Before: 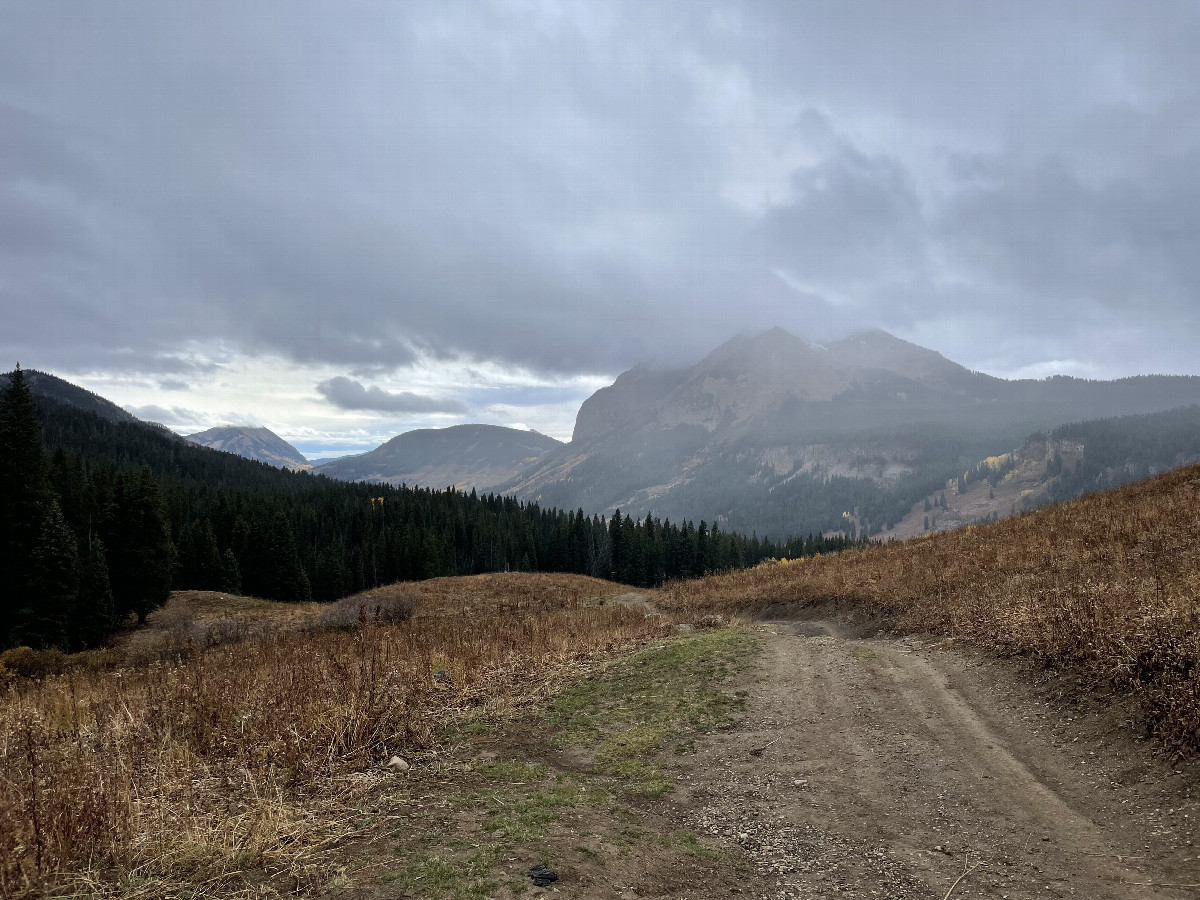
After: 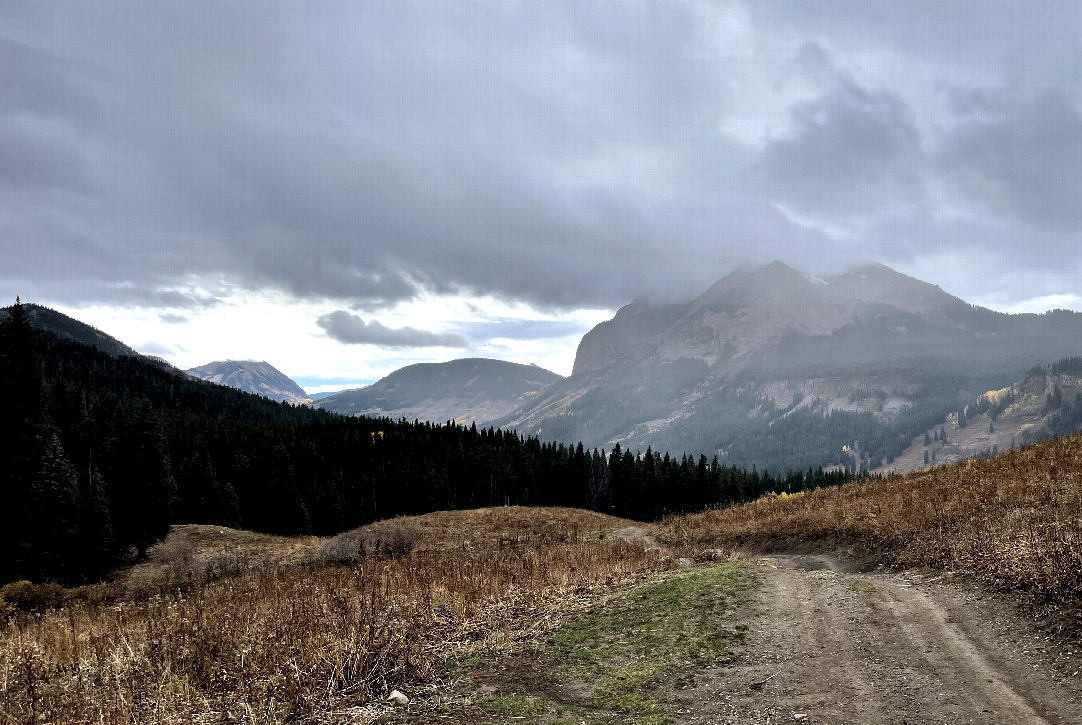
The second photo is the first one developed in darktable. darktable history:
crop: top 7.419%, right 9.787%, bottom 11.999%
contrast equalizer: octaves 7, y [[0.6 ×6], [0.55 ×6], [0 ×6], [0 ×6], [0 ×6]]
